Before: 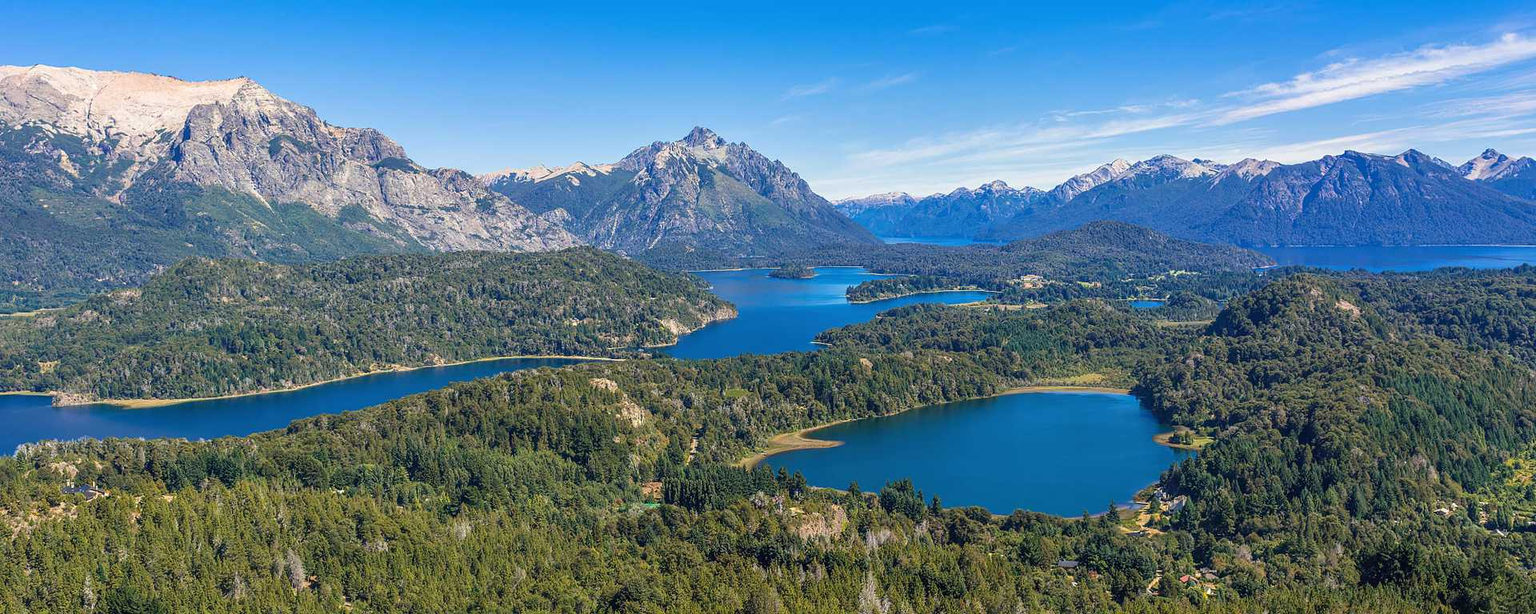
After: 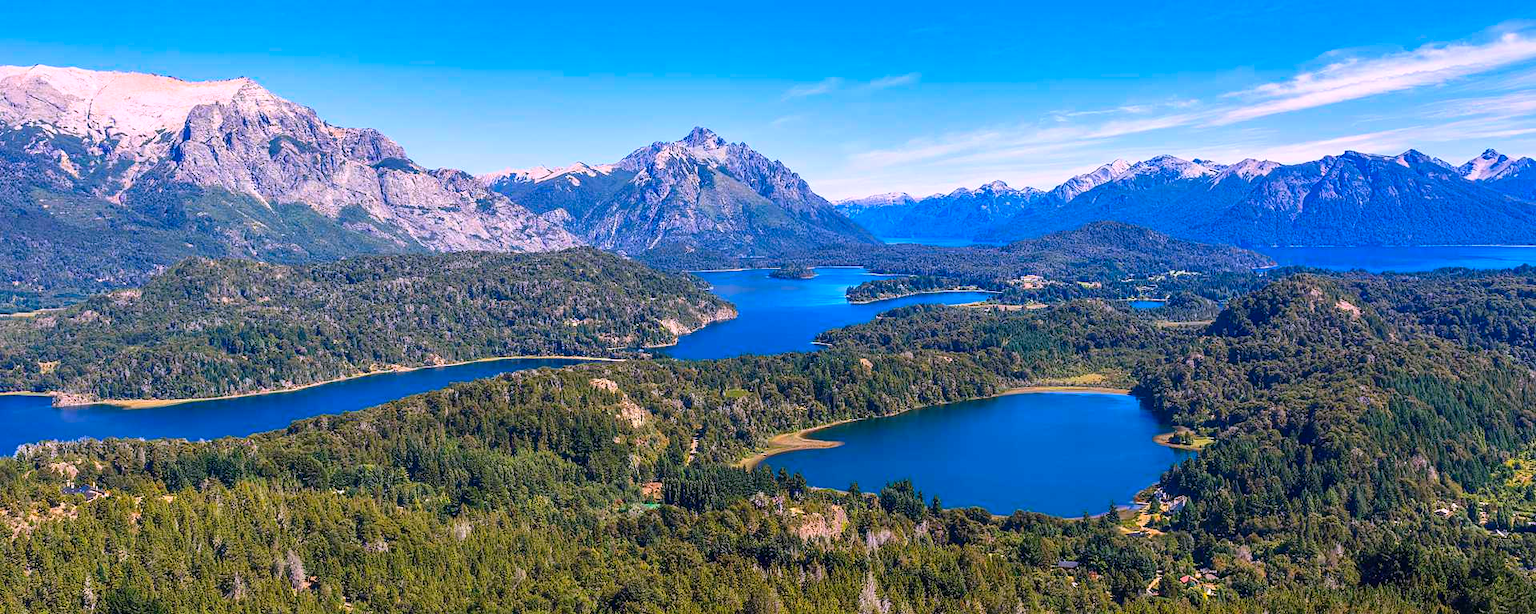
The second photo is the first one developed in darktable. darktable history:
contrast brightness saturation: contrast 0.16, saturation 0.32
white balance: red 1.066, blue 1.119
